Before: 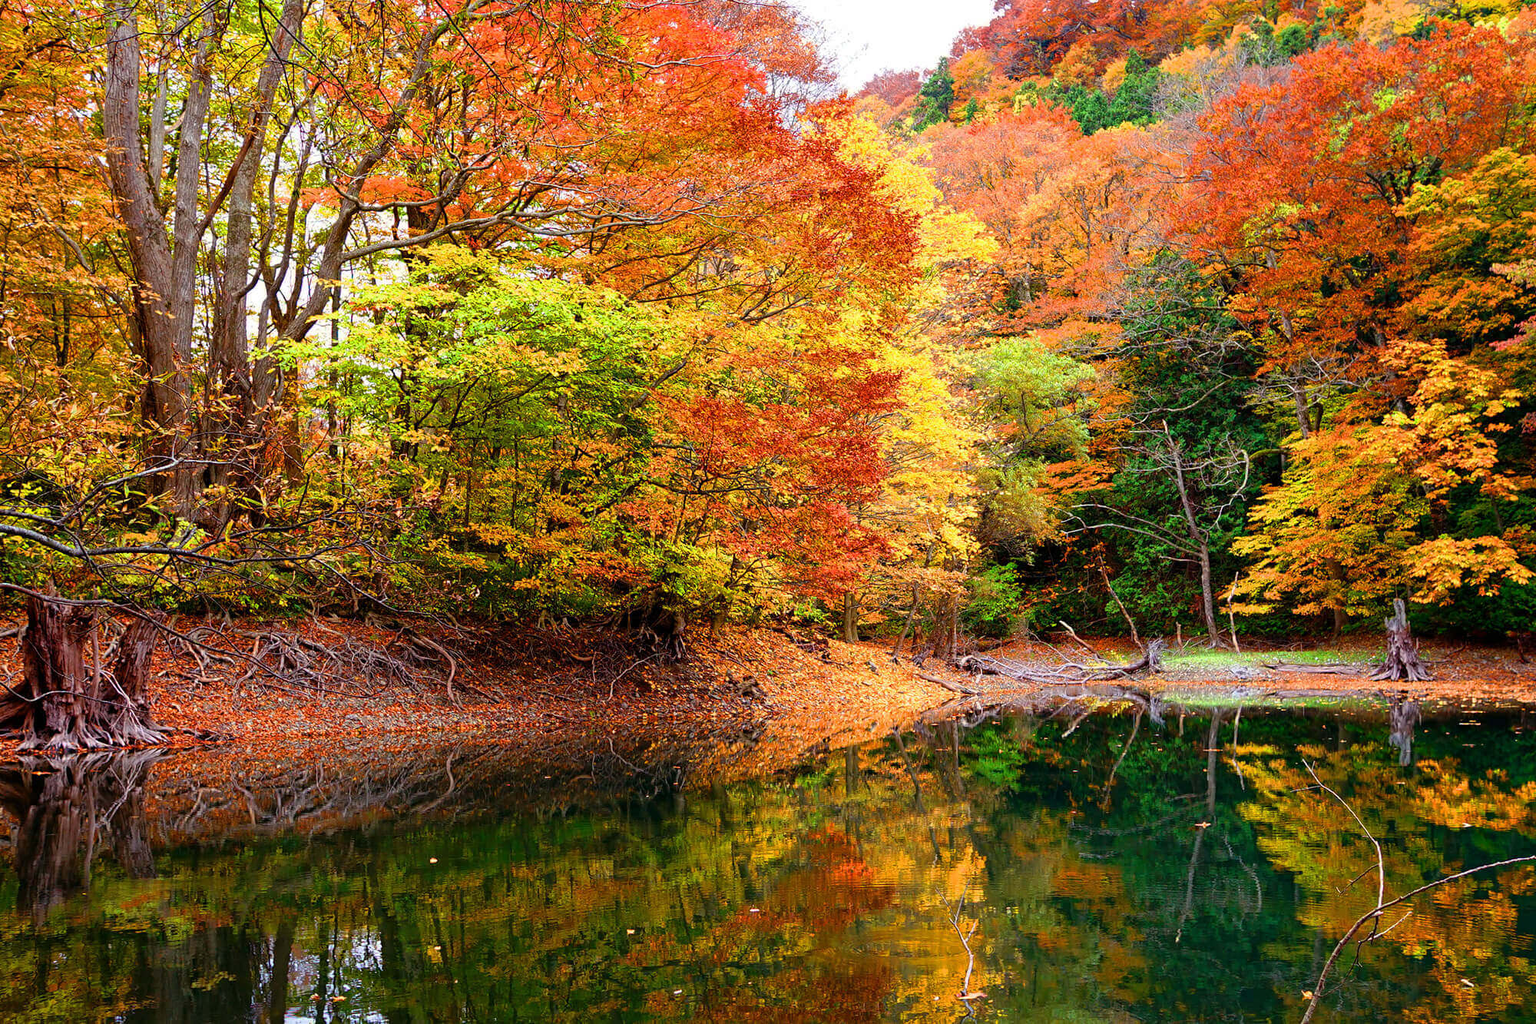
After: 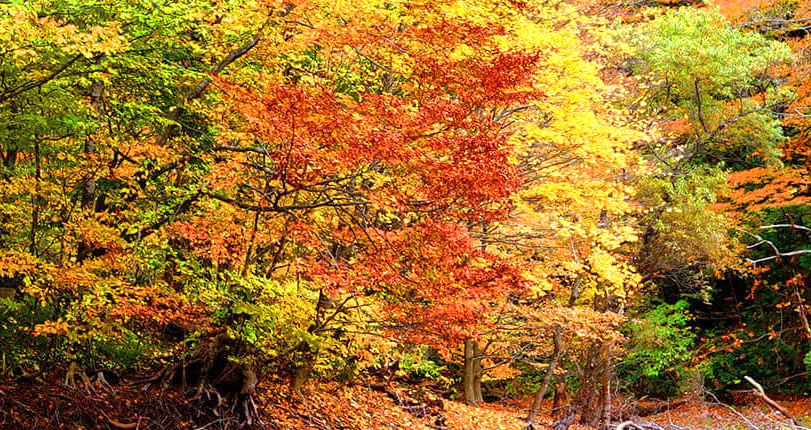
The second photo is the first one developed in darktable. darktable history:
crop: left 31.779%, top 32.409%, right 27.637%, bottom 35.266%
exposure: exposure 0.222 EV, compensate highlight preservation false
